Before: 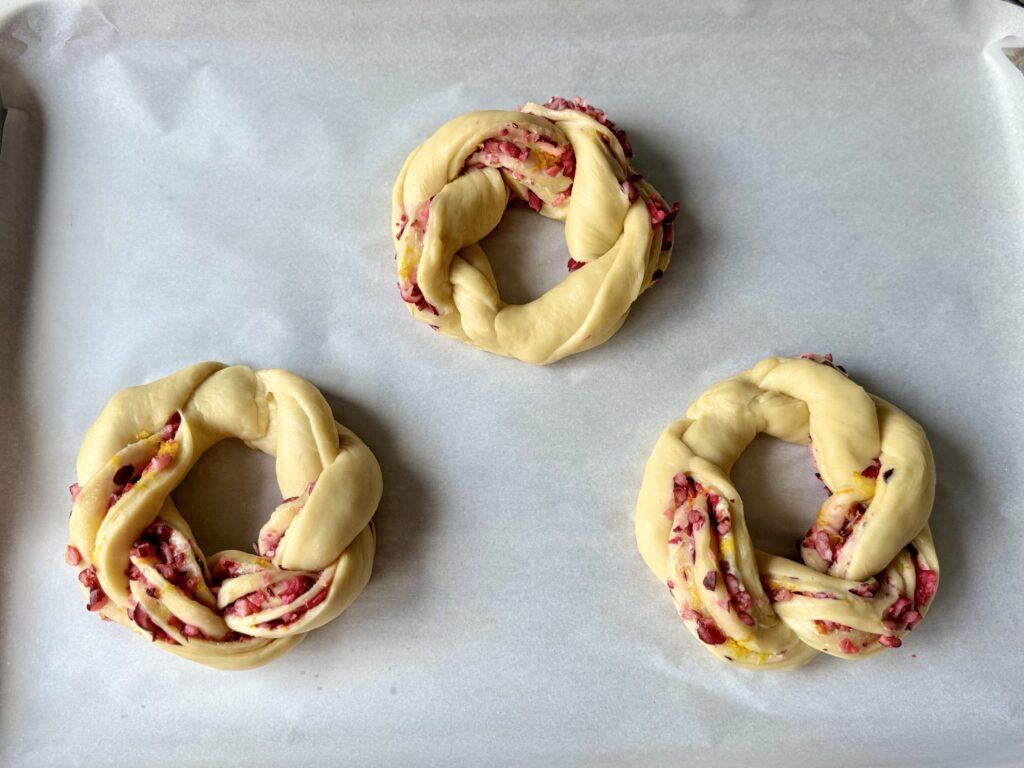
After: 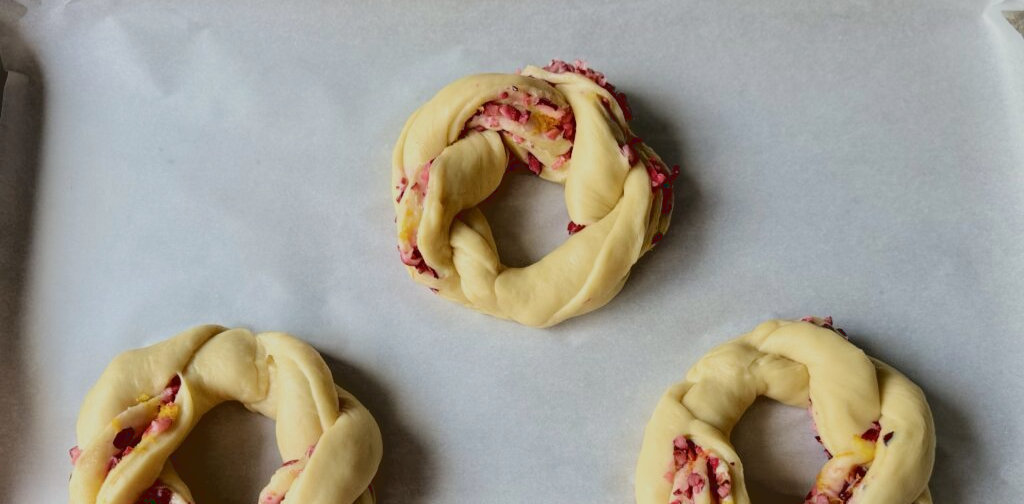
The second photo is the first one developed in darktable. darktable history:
crop and rotate: top 4.848%, bottom 29.503%
tone curve: curves: ch0 [(0.122, 0.111) (1, 1)]
filmic rgb: black relative exposure -7.65 EV, white relative exposure 4.56 EV, hardness 3.61, color science v6 (2022)
